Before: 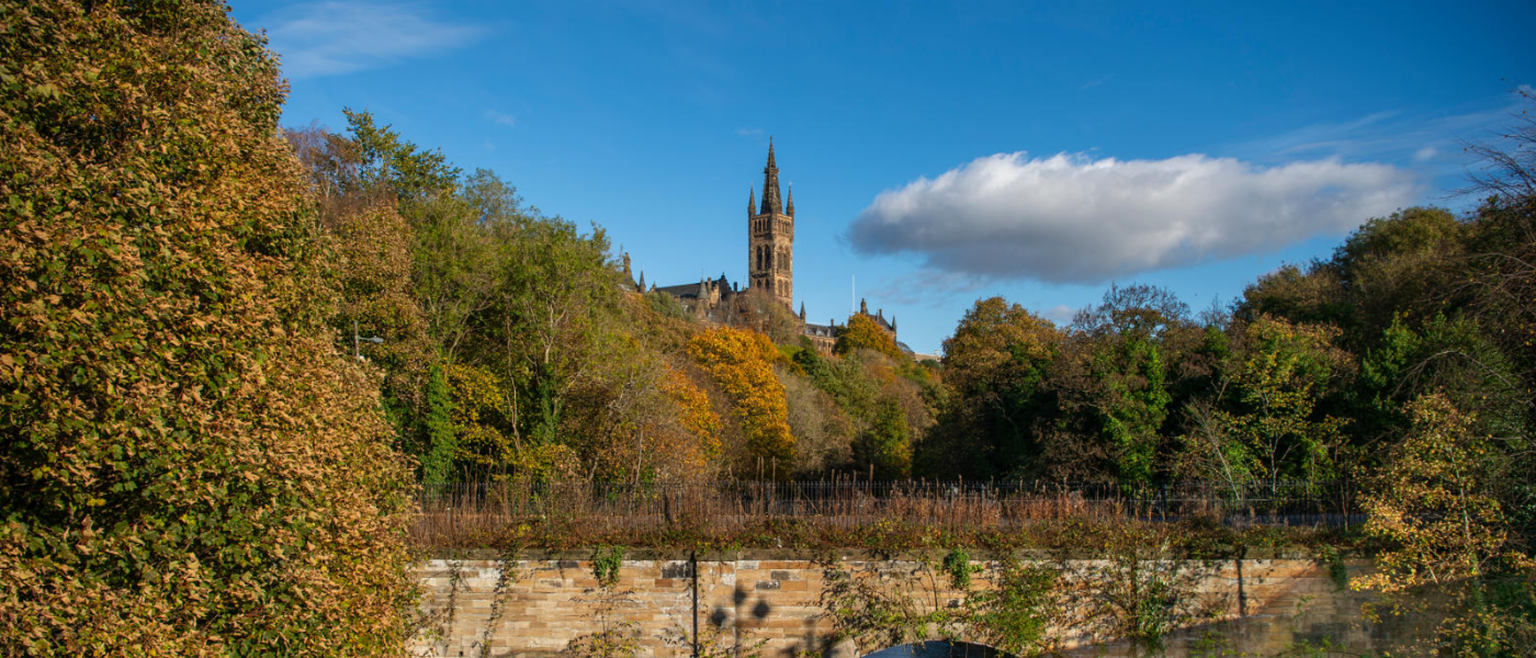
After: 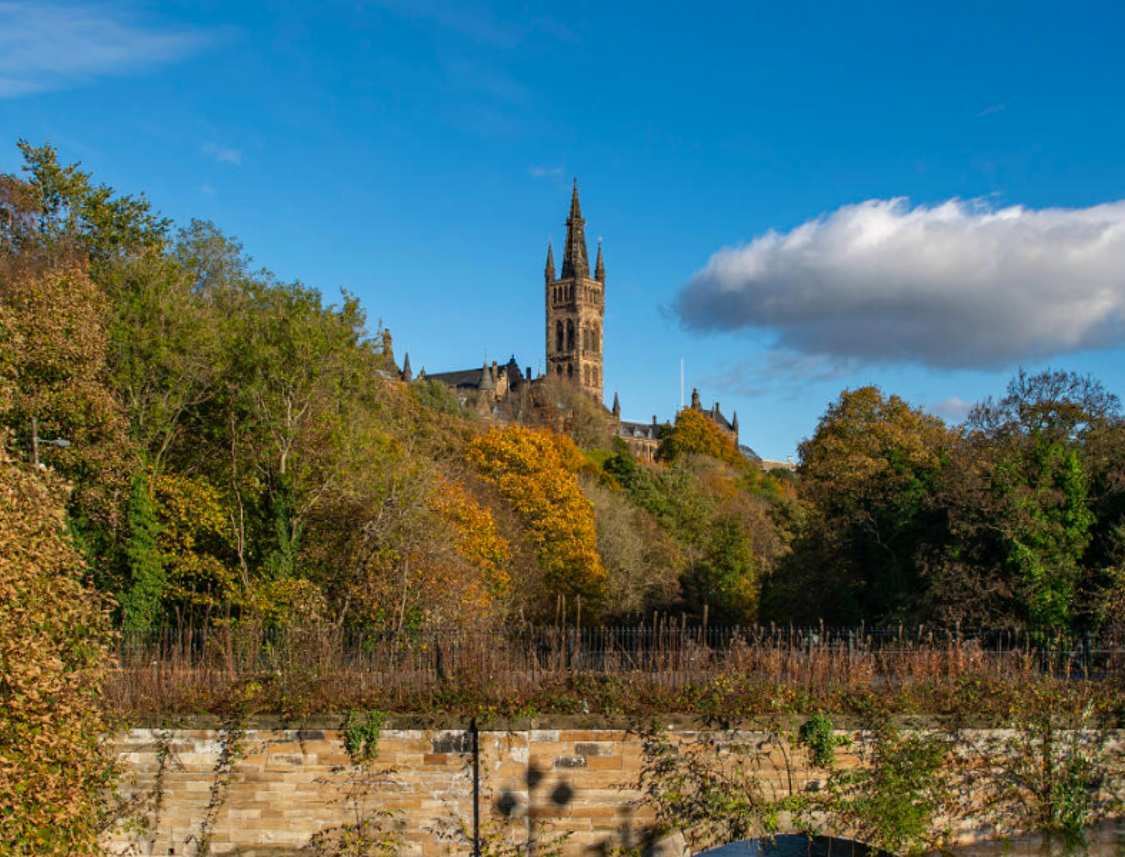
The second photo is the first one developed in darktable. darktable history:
rgb levels: preserve colors max RGB
crop: left 21.496%, right 22.254%
haze removal: compatibility mode true, adaptive false
